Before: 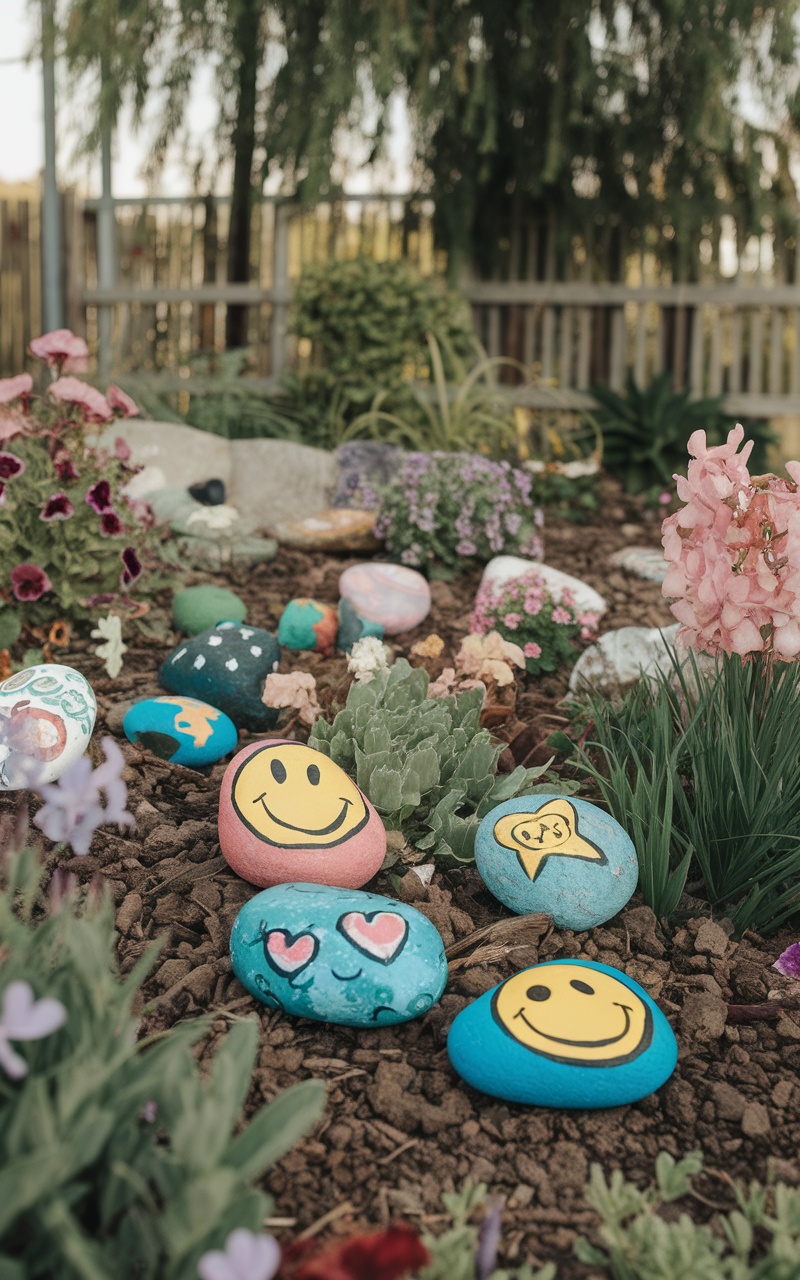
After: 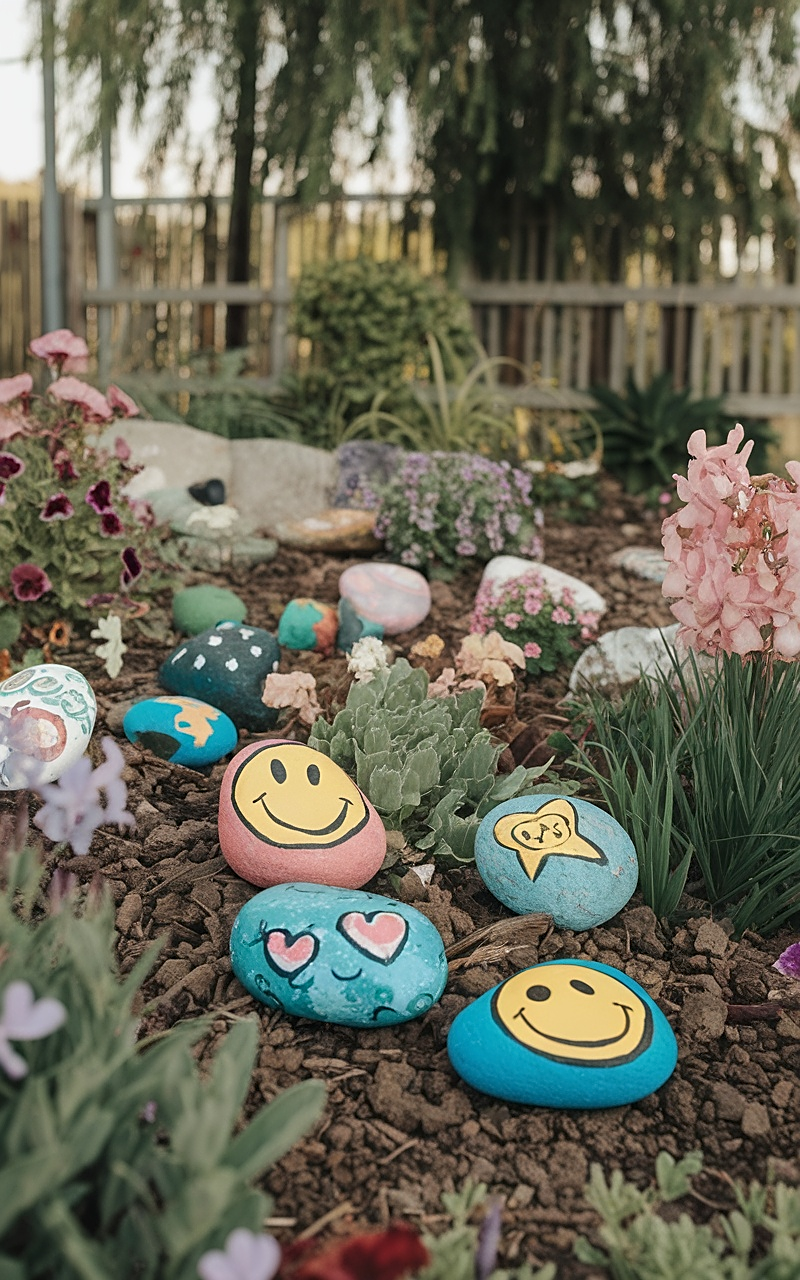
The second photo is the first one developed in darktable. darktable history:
sharpen: radius 1.956
